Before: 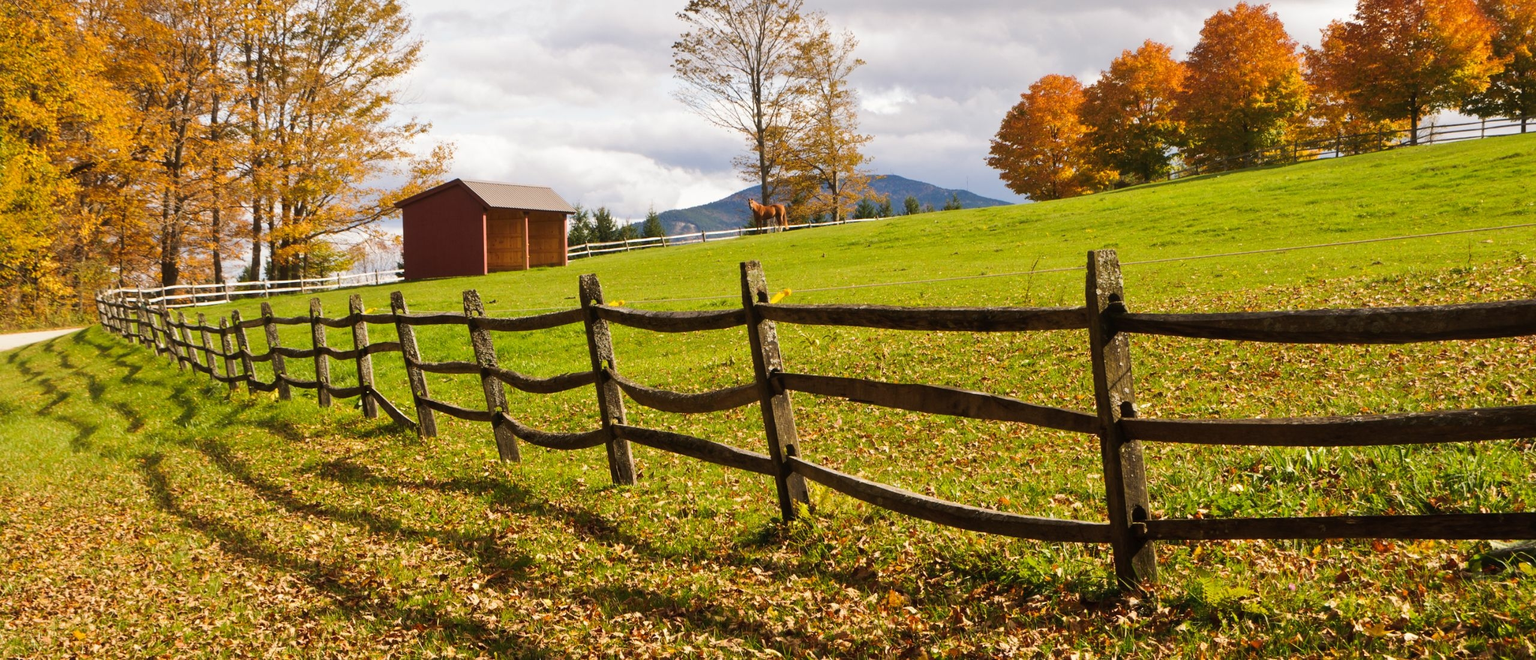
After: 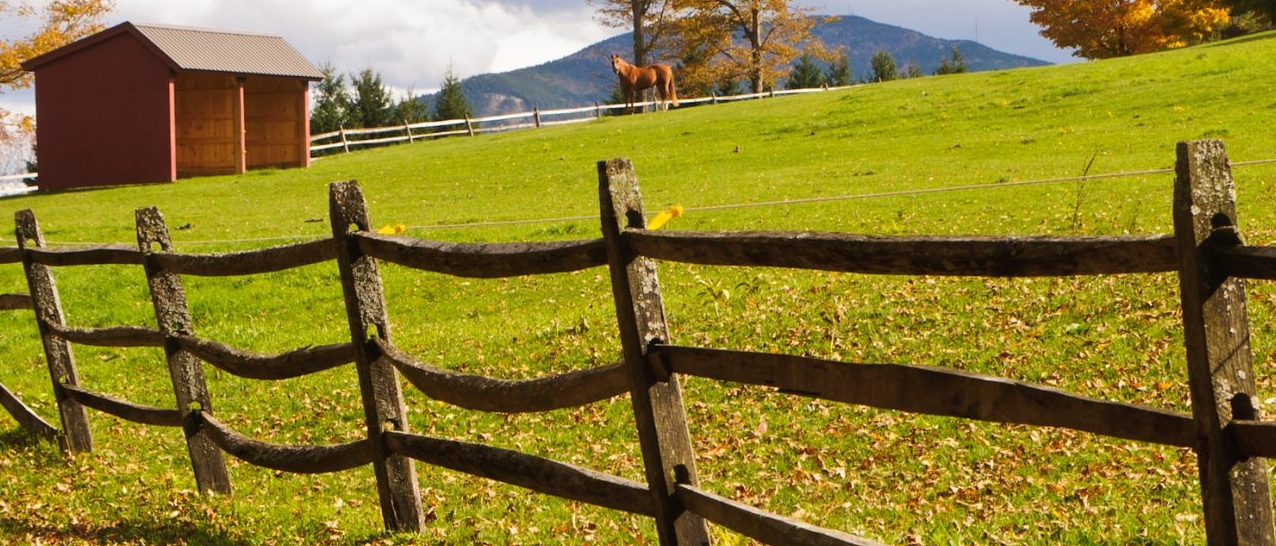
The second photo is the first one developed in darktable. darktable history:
crop: left 24.846%, top 25.105%, right 25.303%, bottom 25.23%
